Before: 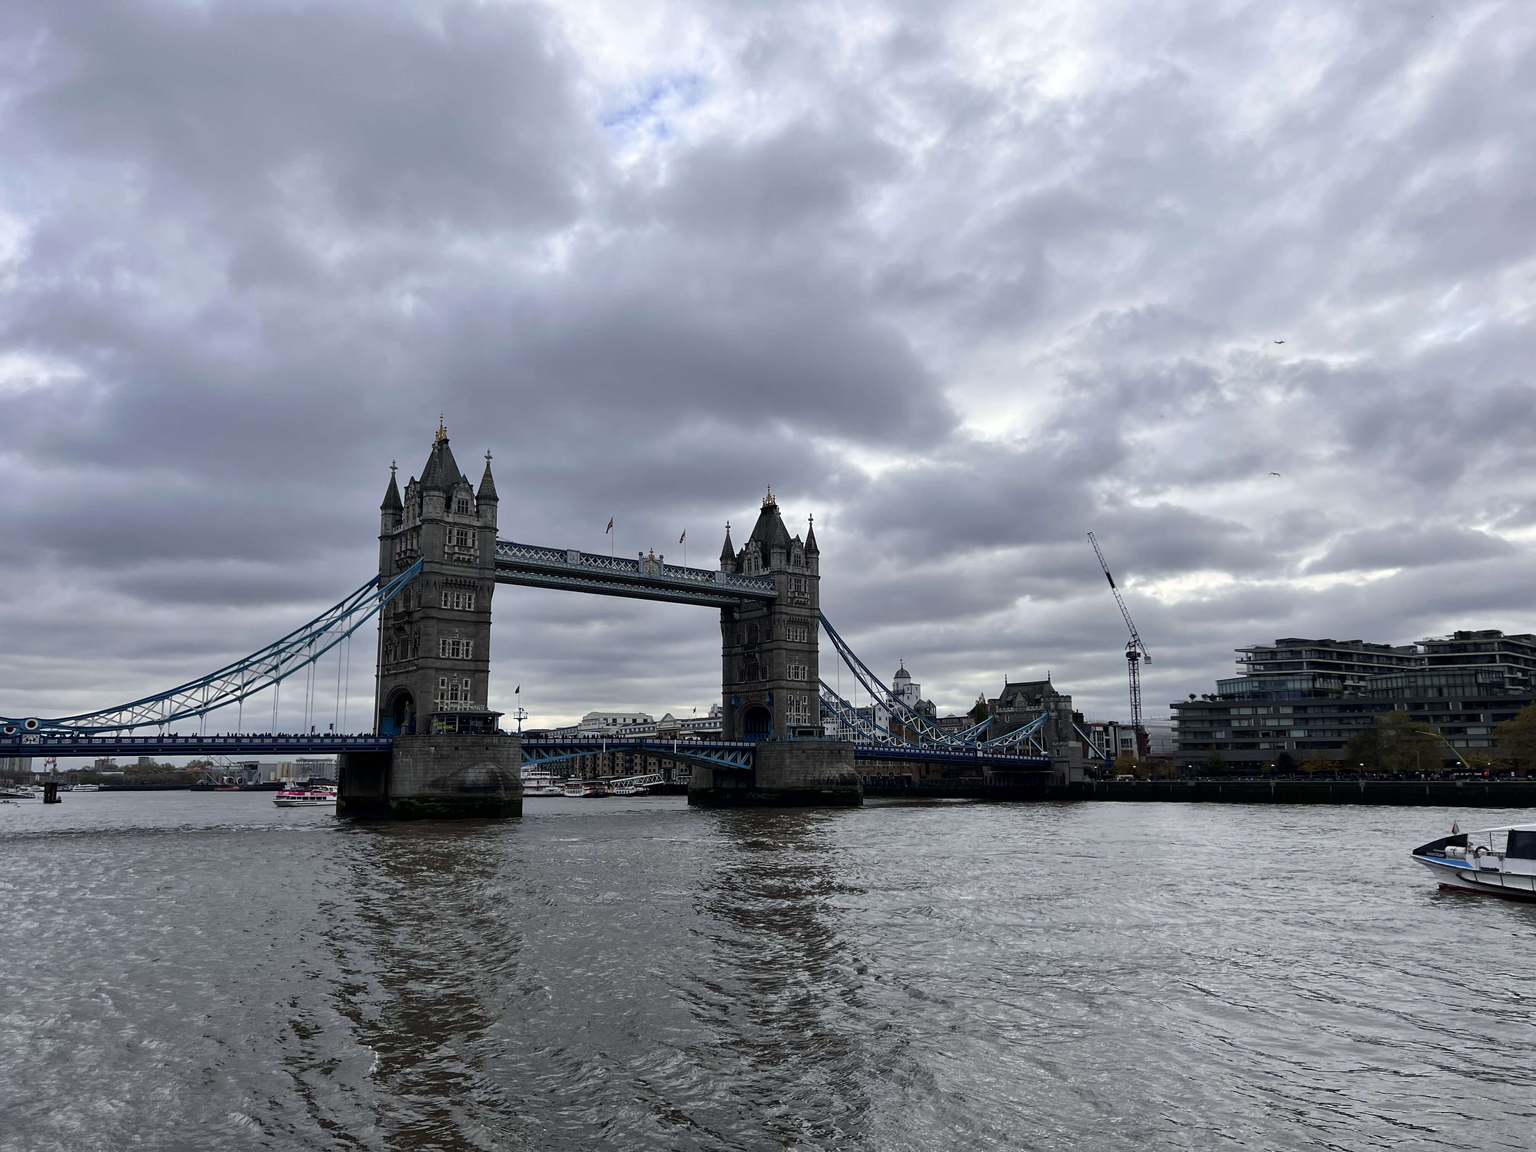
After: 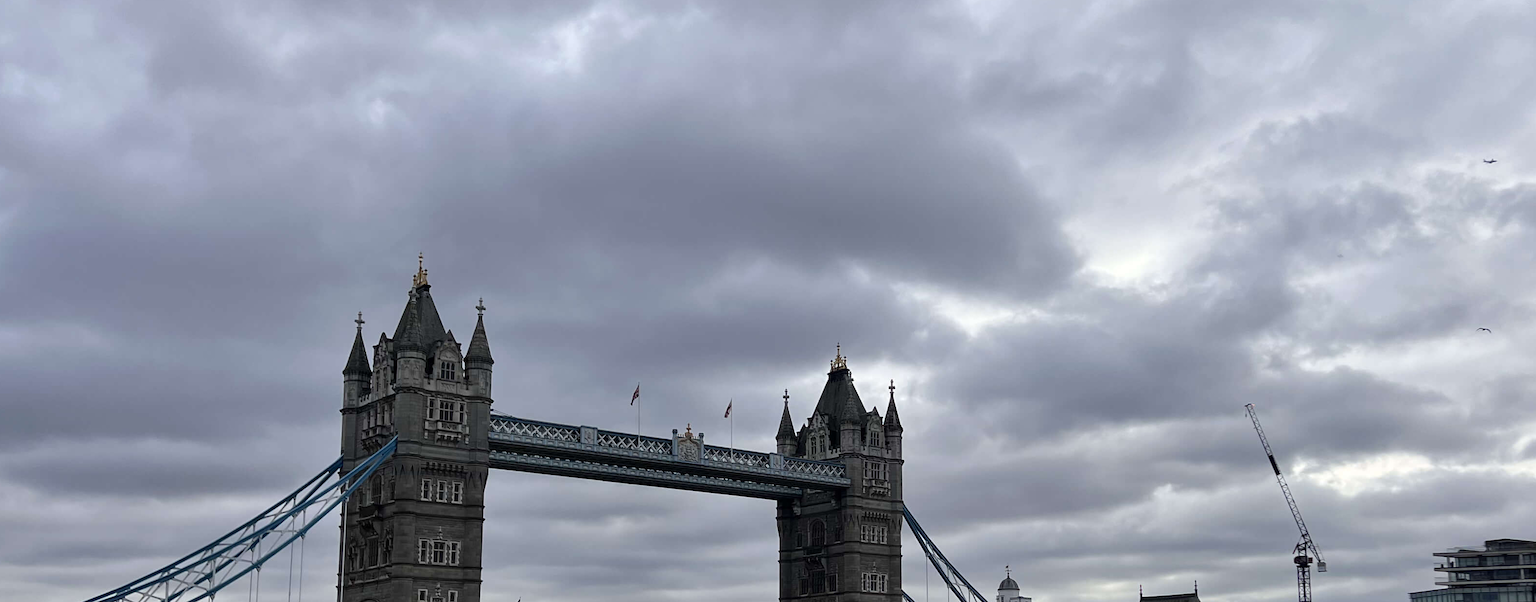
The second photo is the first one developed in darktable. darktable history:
crop: left 7.311%, top 18.755%, right 14.3%, bottom 40.216%
